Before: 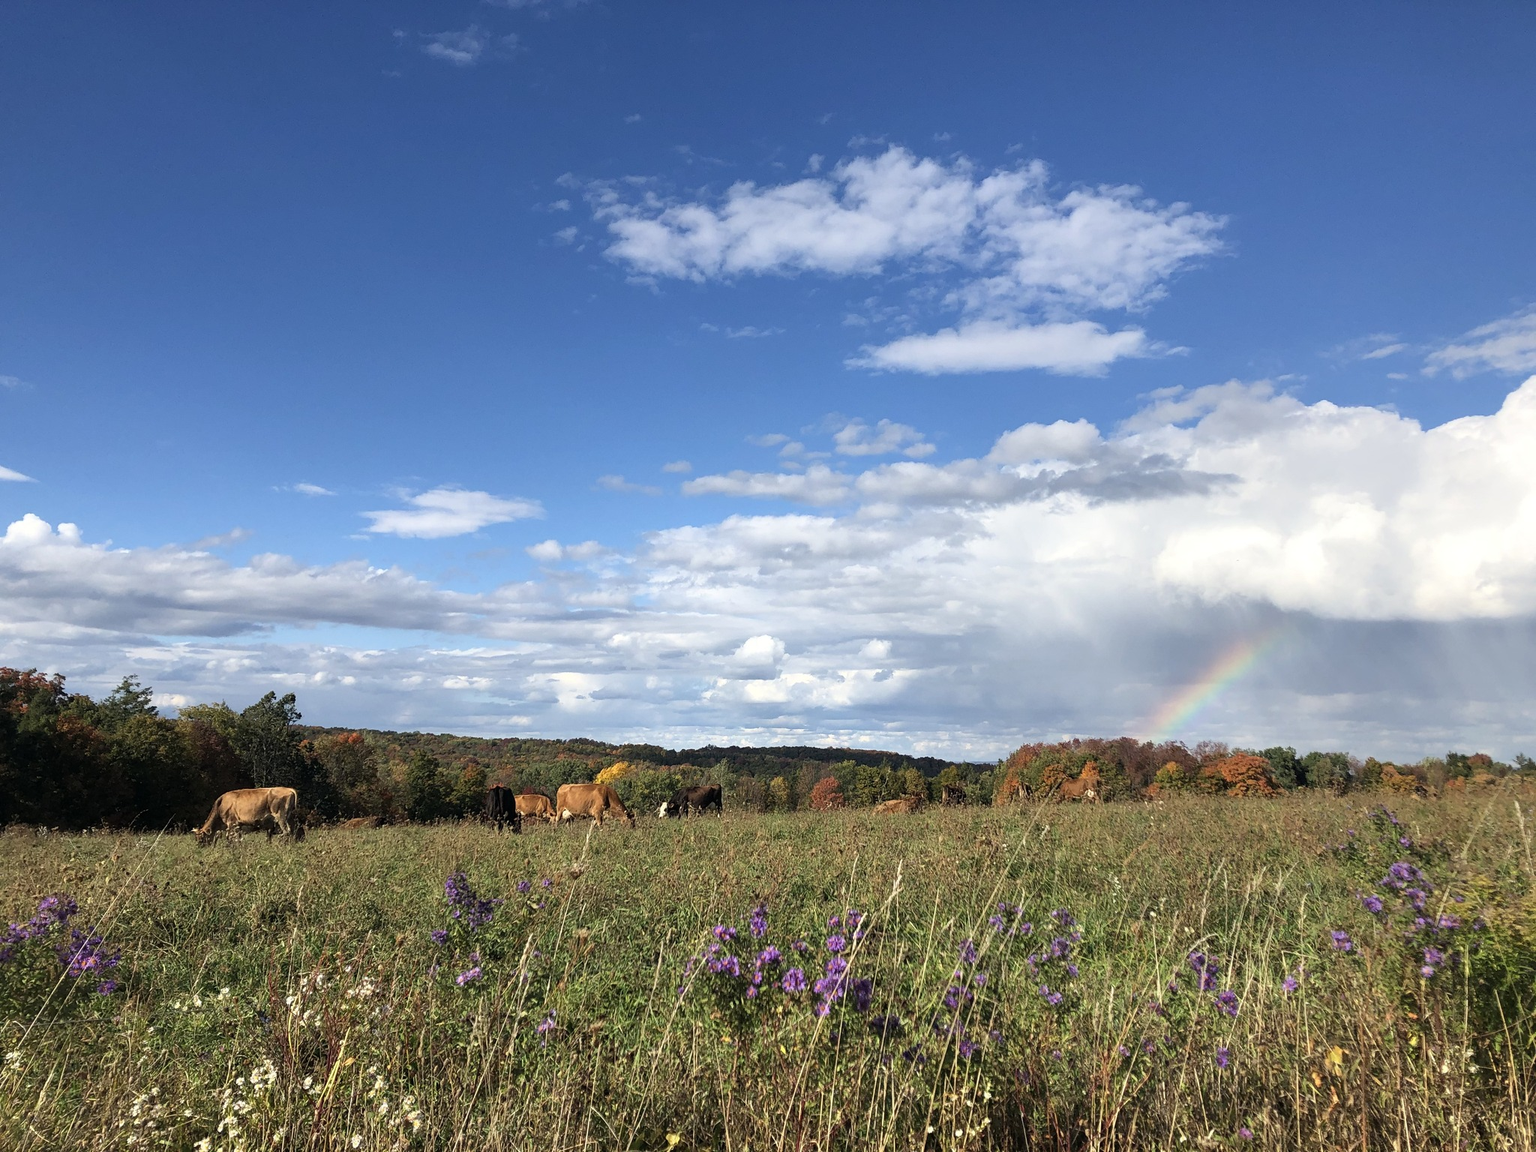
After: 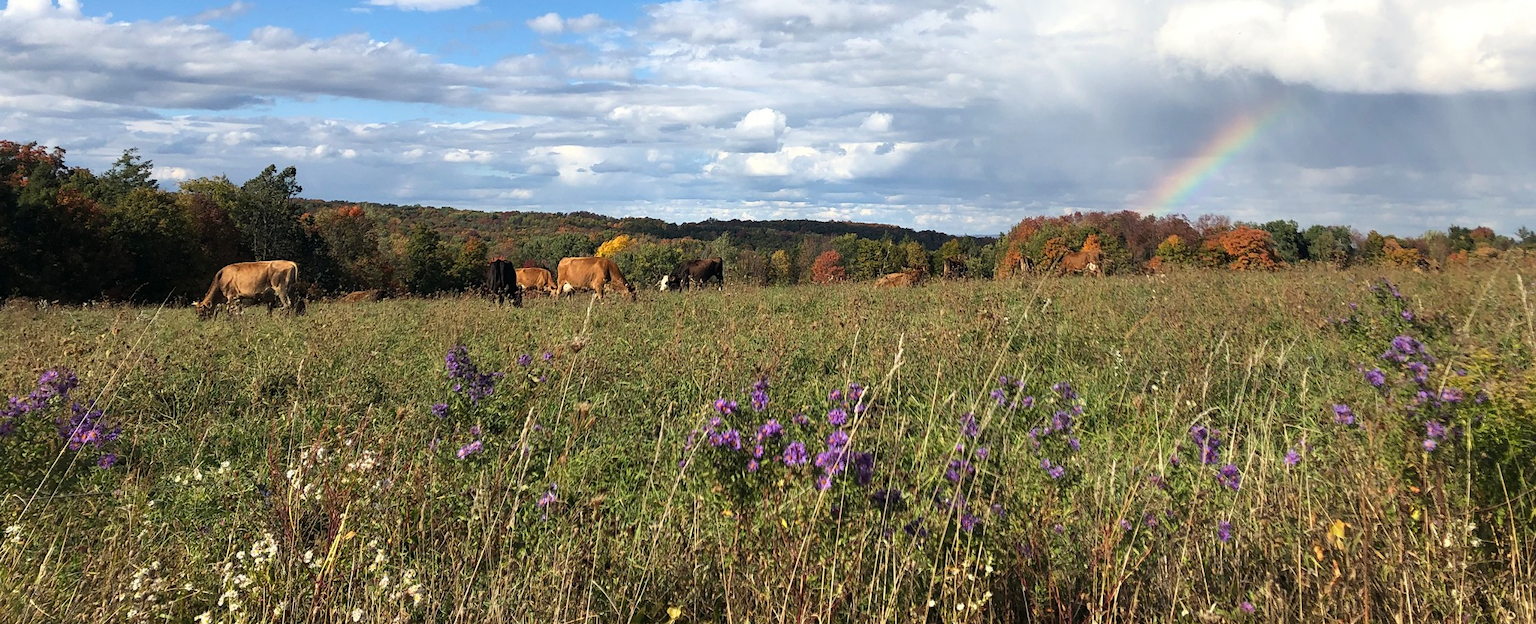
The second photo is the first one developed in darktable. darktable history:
crop and rotate: top 45.799%, right 0.101%
color zones: curves: ch2 [(0, 0.5) (0.143, 0.5) (0.286, 0.489) (0.415, 0.421) (0.571, 0.5) (0.714, 0.5) (0.857, 0.5) (1, 0.5)]
